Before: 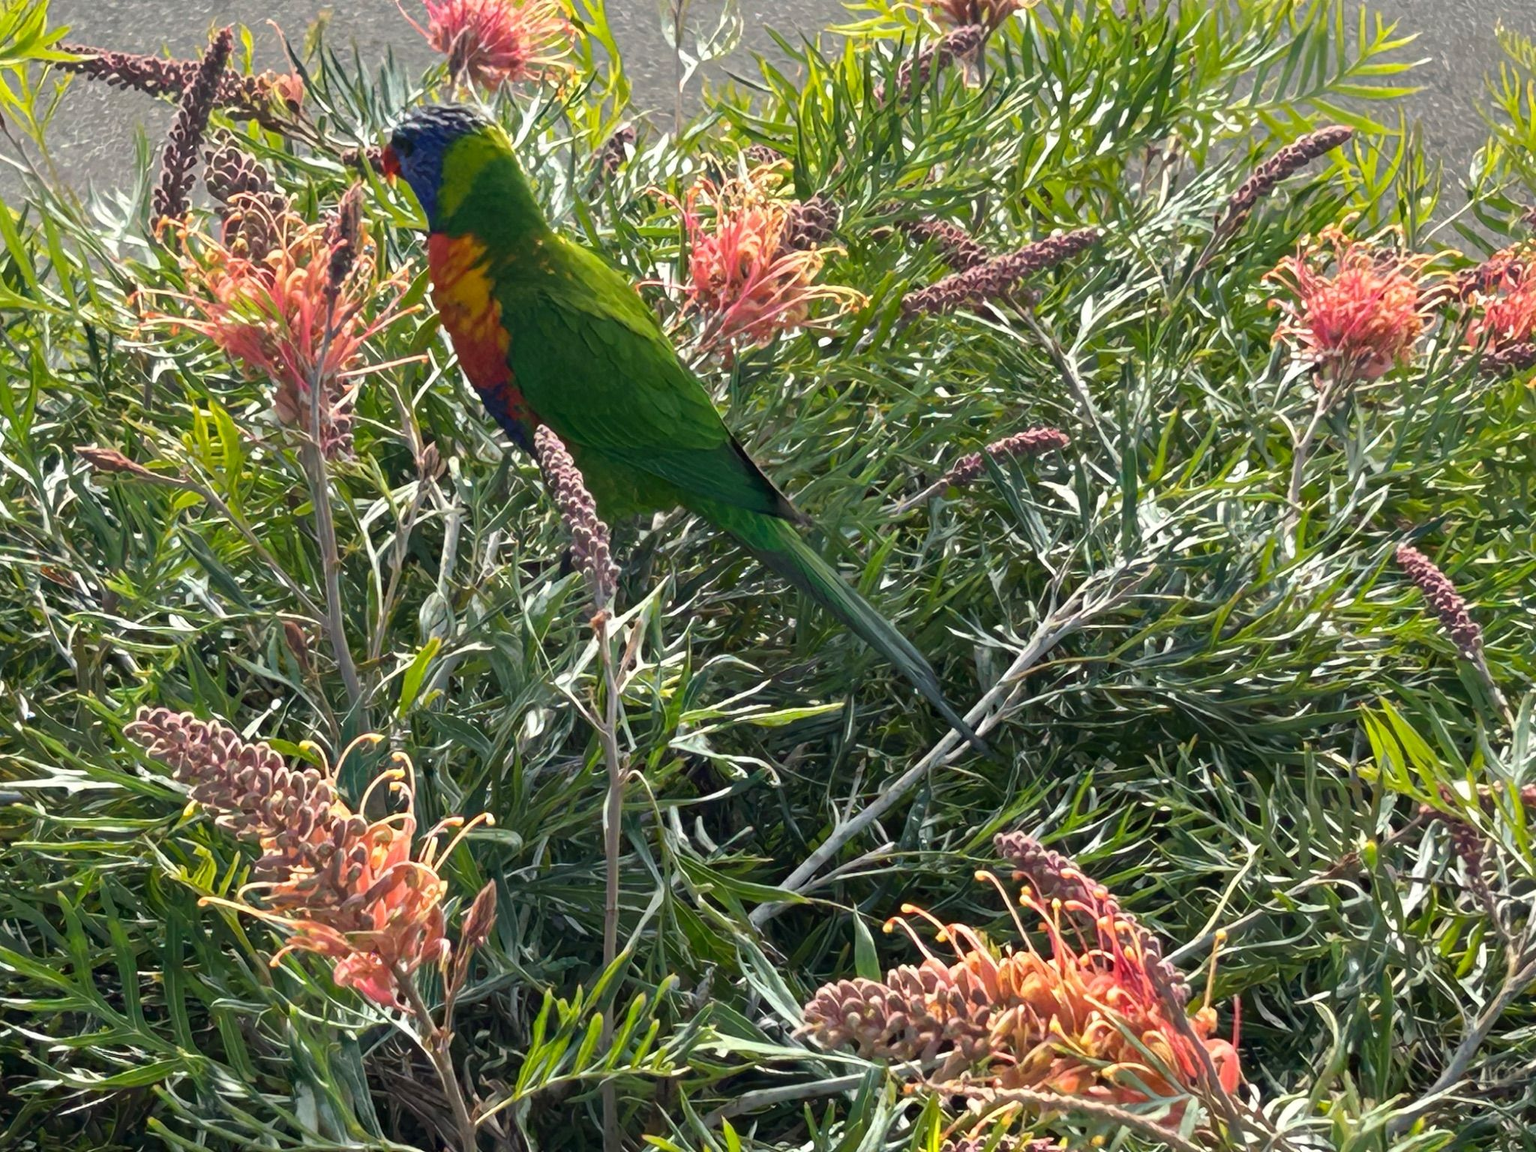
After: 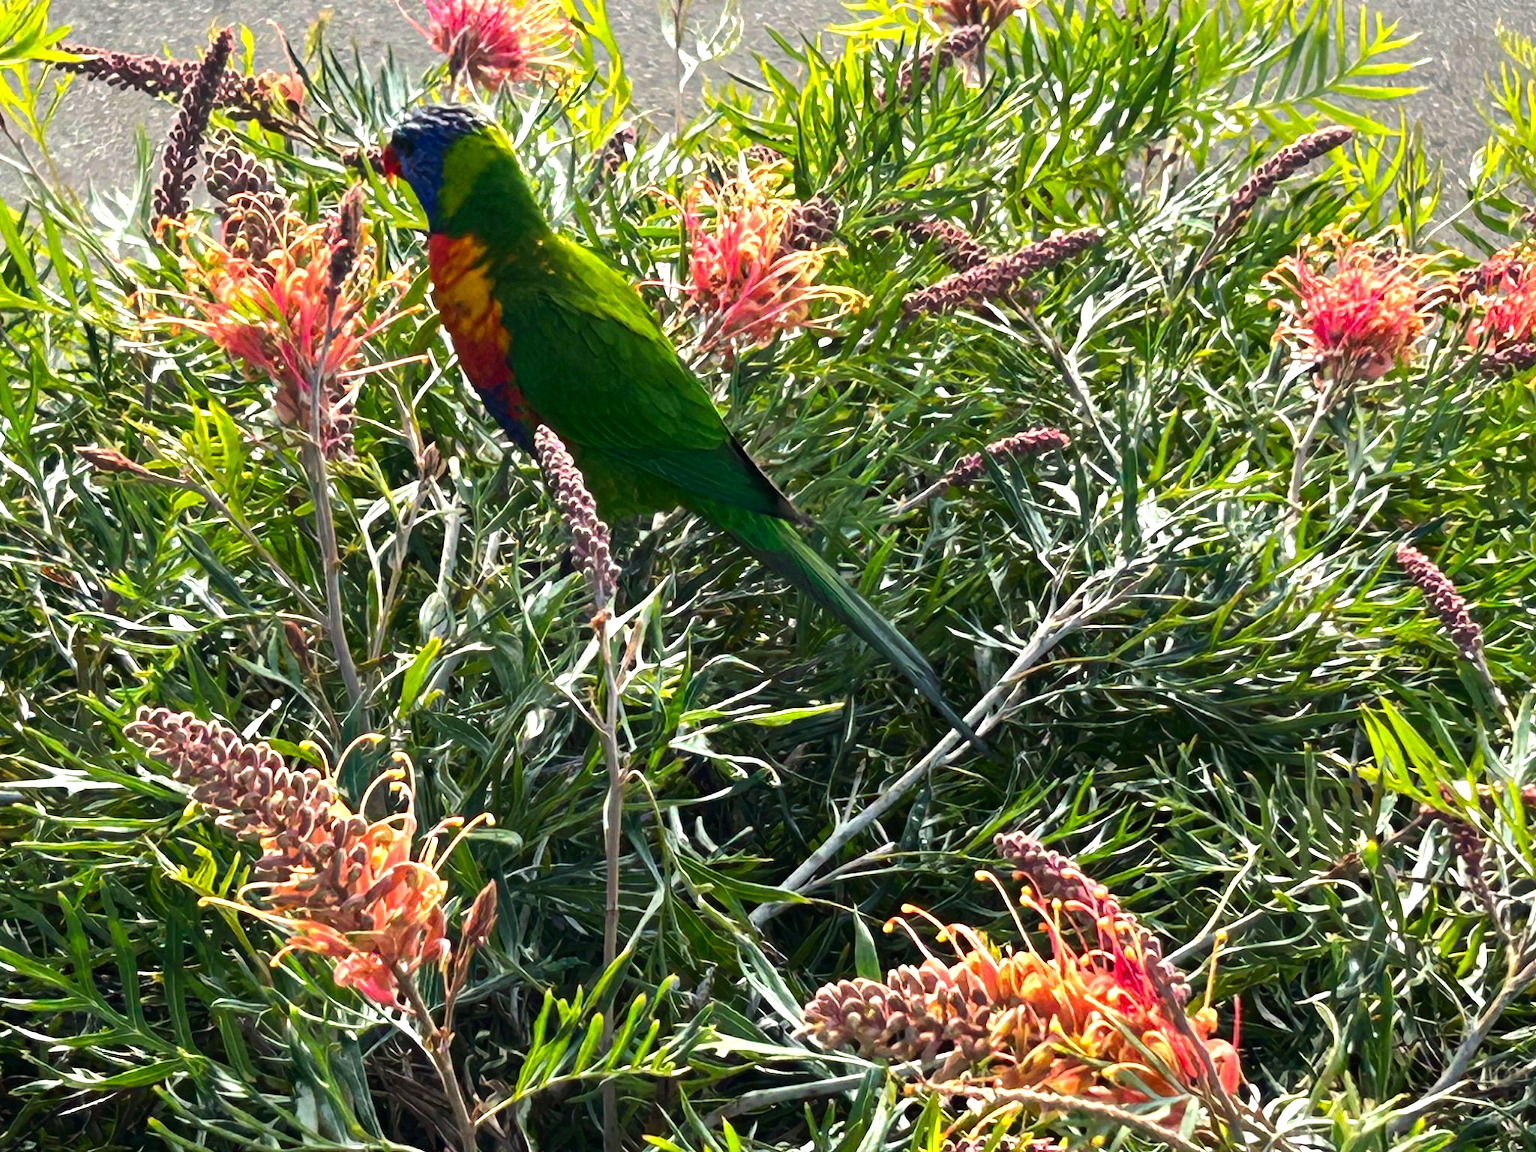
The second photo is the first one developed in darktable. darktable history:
tone equalizer: -8 EV -0.75 EV, -7 EV -0.7 EV, -6 EV -0.6 EV, -5 EV -0.4 EV, -3 EV 0.4 EV, -2 EV 0.6 EV, -1 EV 0.7 EV, +0 EV 0.75 EV, edges refinement/feathering 500, mask exposure compensation -1.57 EV, preserve details no
color zones: curves: ch0 [(0, 0.613) (0.01, 0.613) (0.245, 0.448) (0.498, 0.529) (0.642, 0.665) (0.879, 0.777) (0.99, 0.613)]; ch1 [(0, 0) (0.143, 0) (0.286, 0) (0.429, 0) (0.571, 0) (0.714, 0) (0.857, 0)], mix -131.09%
